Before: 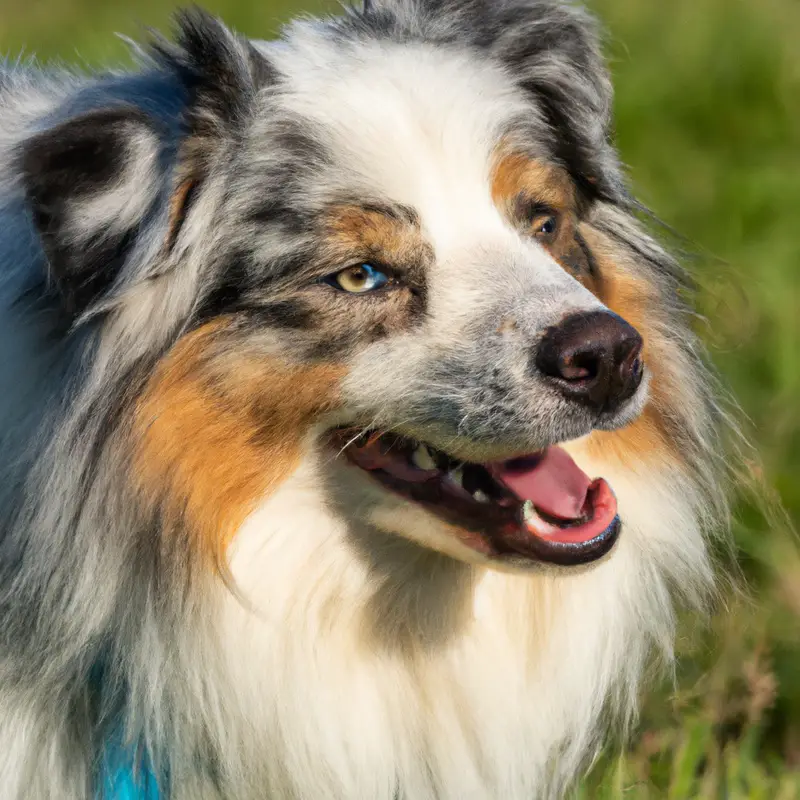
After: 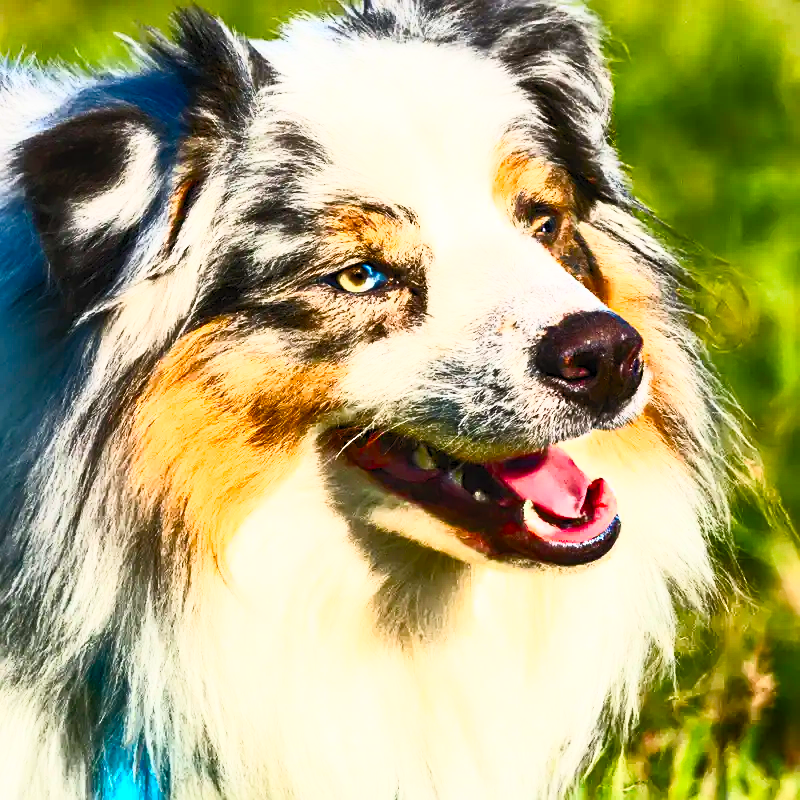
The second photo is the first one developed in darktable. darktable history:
contrast brightness saturation: contrast 0.833, brightness 0.6, saturation 0.597
color balance rgb: shadows lift › luminance -19.823%, perceptual saturation grading › global saturation 0.361%, perceptual saturation grading › highlights -29.398%, perceptual saturation grading › mid-tones 29.41%, perceptual saturation grading › shadows 60.209%
sharpen: on, module defaults
